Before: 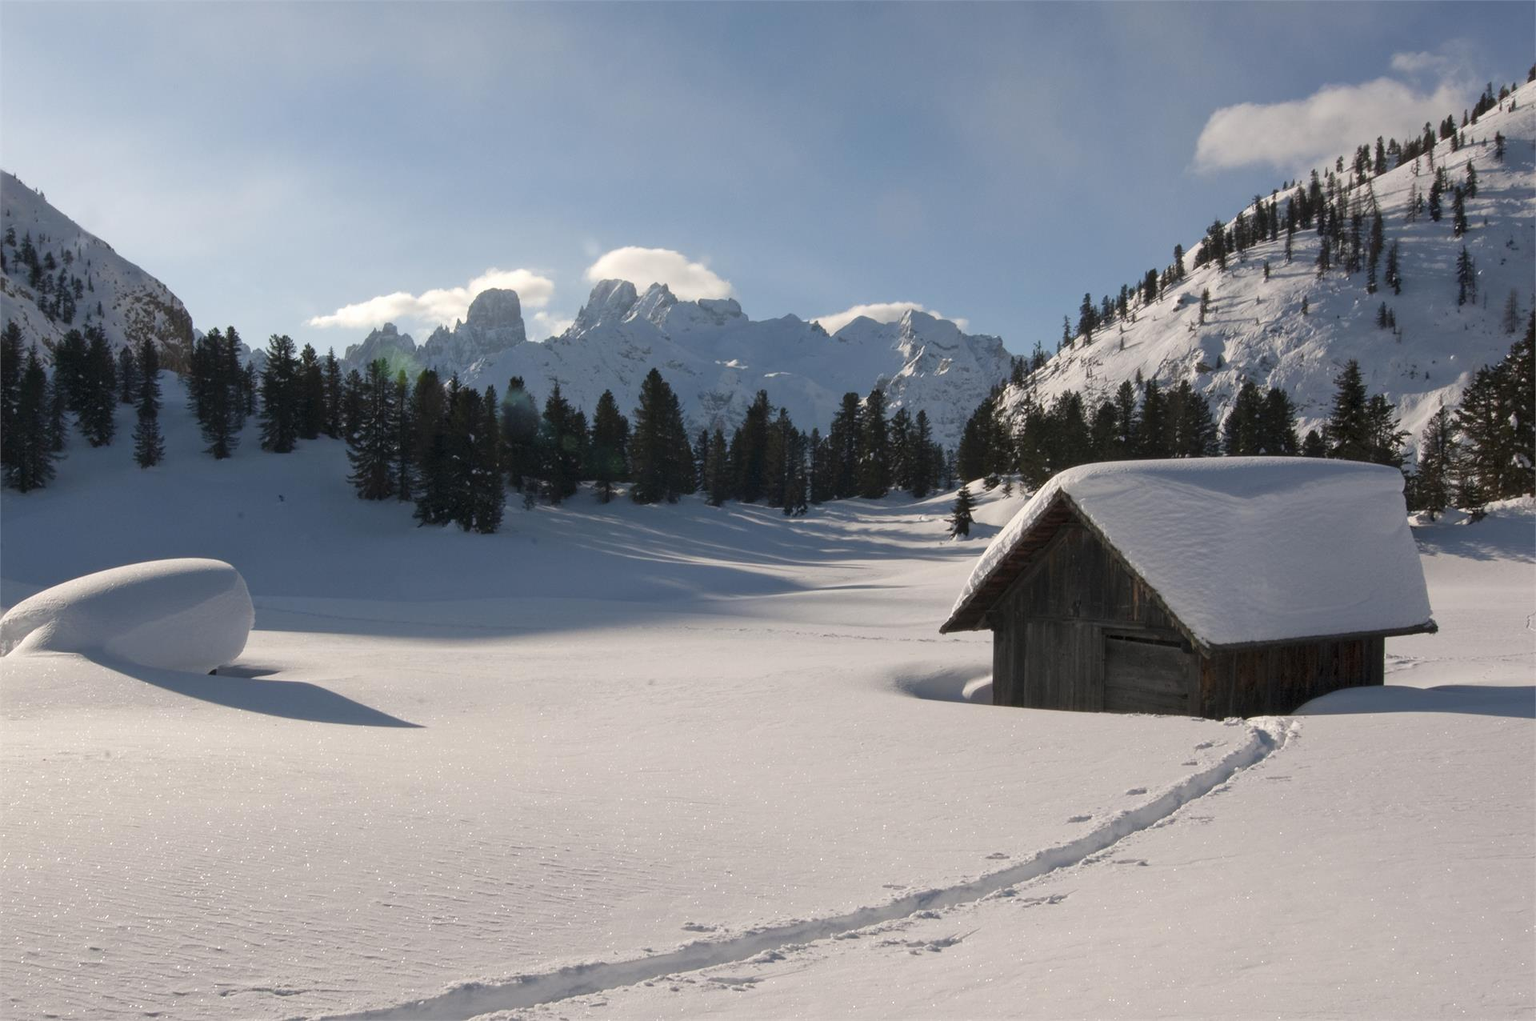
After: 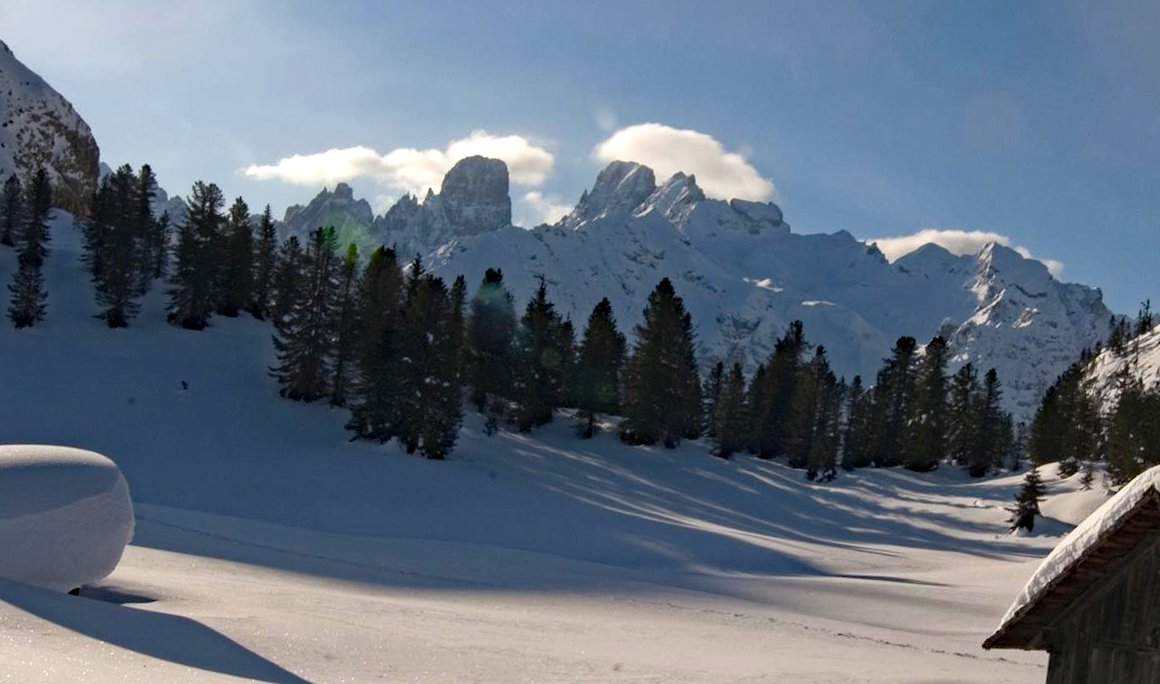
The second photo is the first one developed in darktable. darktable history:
crop and rotate: angle -6.64°, left 2.157%, top 6.91%, right 27.306%, bottom 30.43%
haze removal: strength 0.491, distance 0.43, compatibility mode true, adaptive false
